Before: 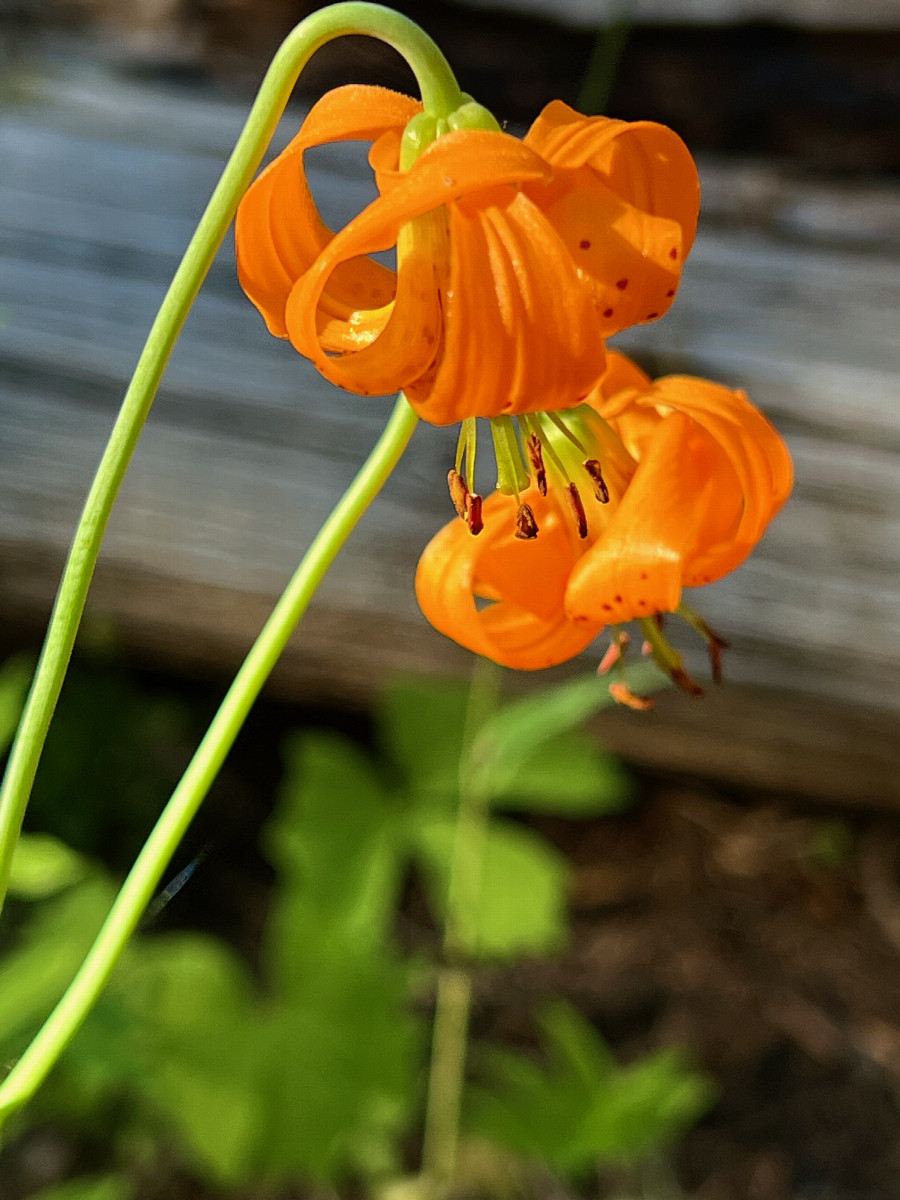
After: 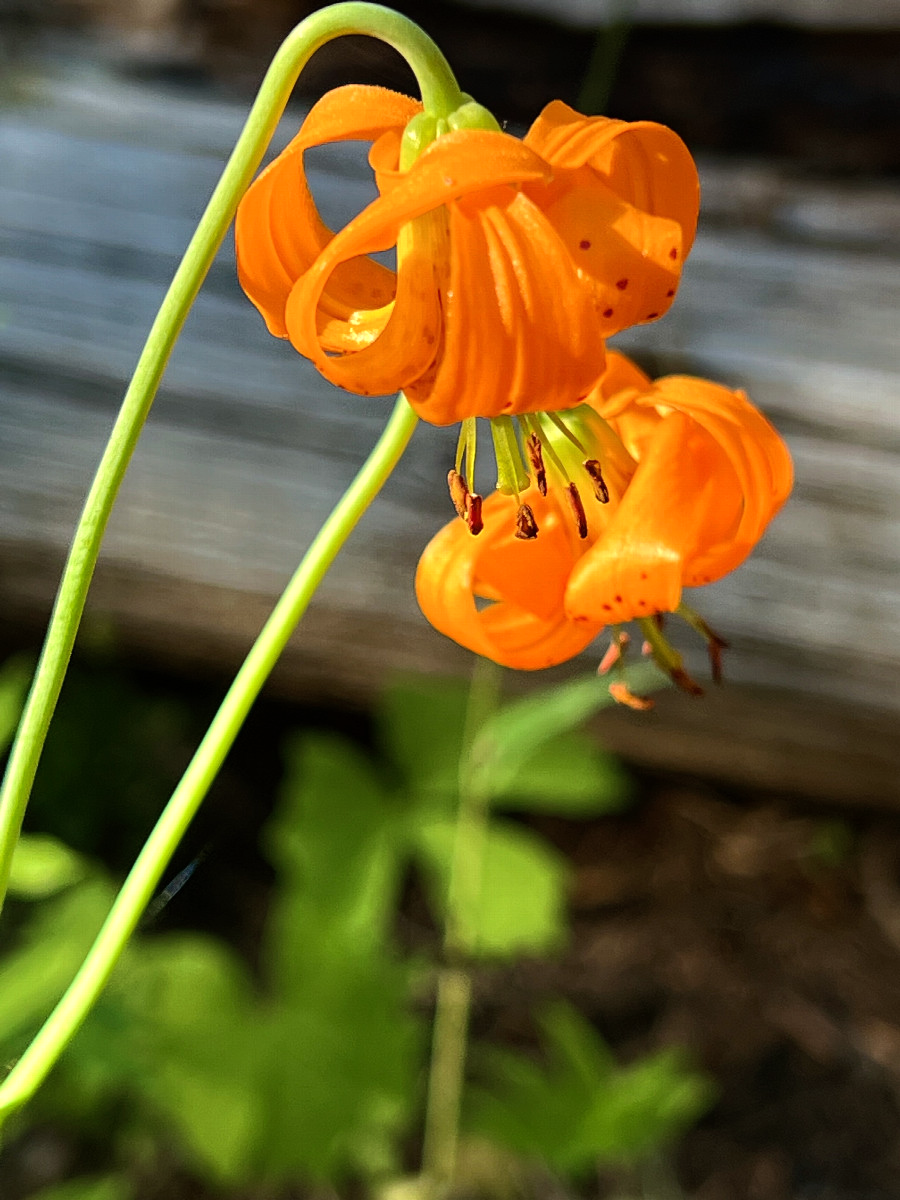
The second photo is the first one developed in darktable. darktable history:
tone equalizer: -8 EV -0.404 EV, -7 EV -0.409 EV, -6 EV -0.301 EV, -5 EV -0.223 EV, -3 EV 0.238 EV, -2 EV 0.327 EV, -1 EV 0.371 EV, +0 EV 0.416 EV, edges refinement/feathering 500, mask exposure compensation -1.57 EV, preserve details guided filter
